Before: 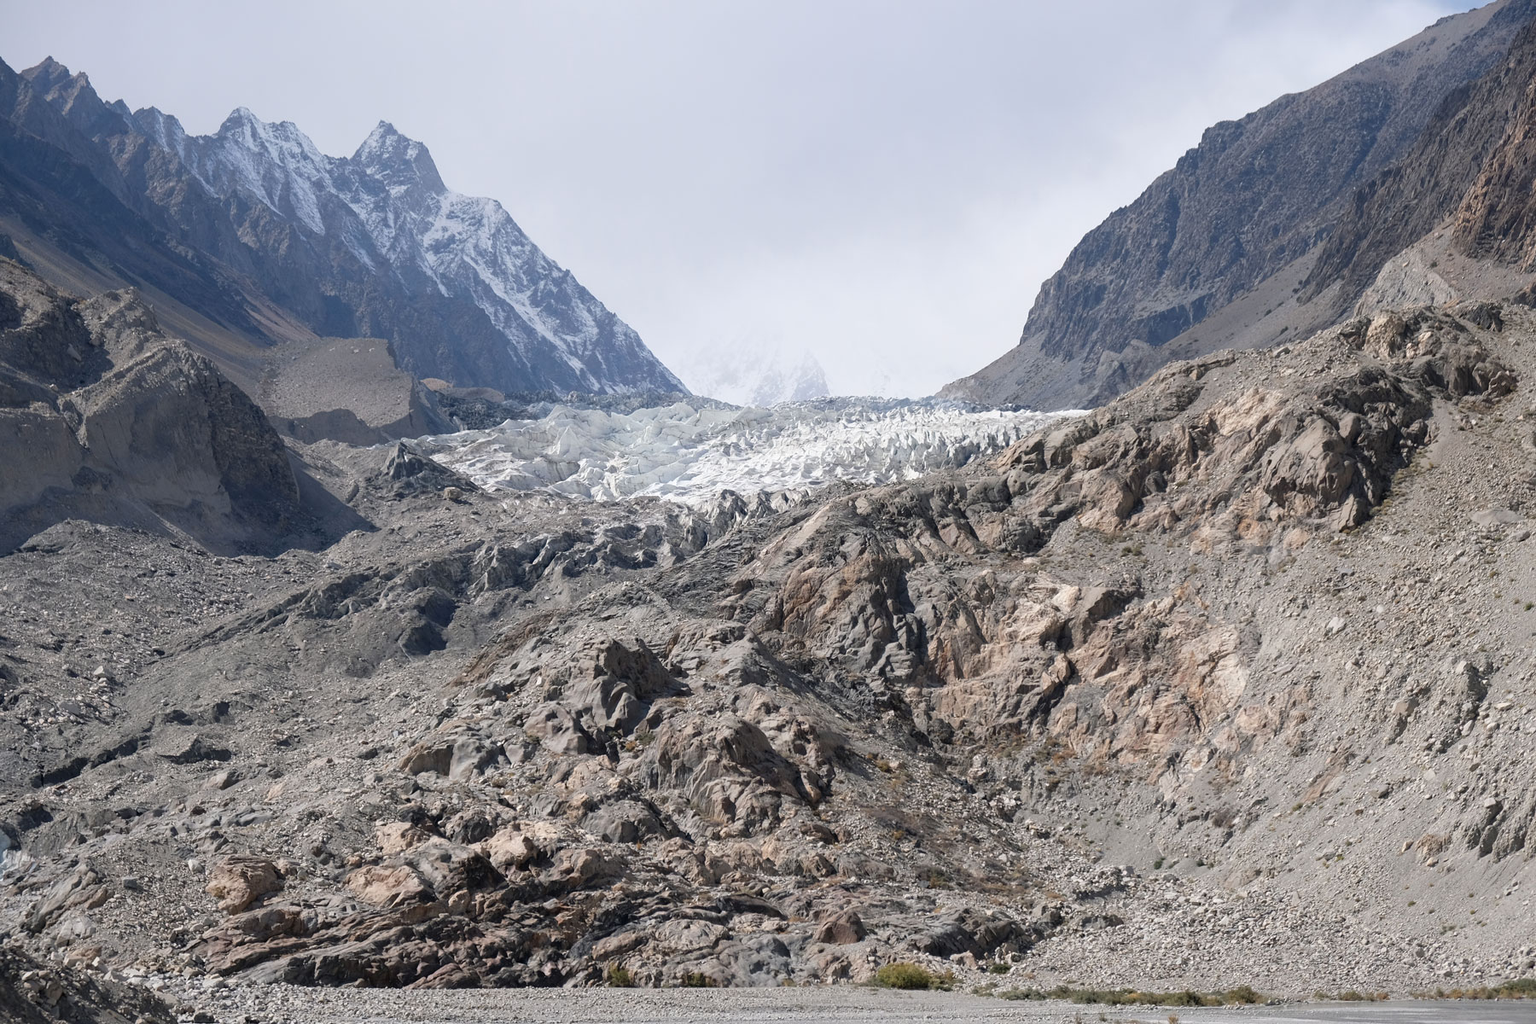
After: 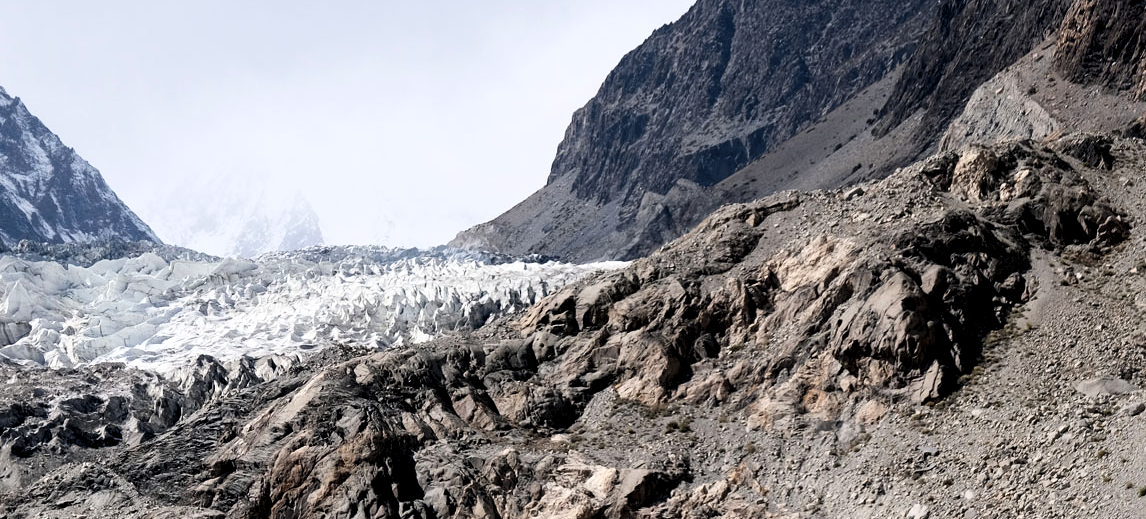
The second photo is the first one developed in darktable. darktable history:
exposure: compensate highlight preservation false
contrast brightness saturation: contrast 0.2, brightness -0.11, saturation 0.1
rgb levels: levels [[0.034, 0.472, 0.904], [0, 0.5, 1], [0, 0.5, 1]]
crop: left 36.005%, top 18.293%, right 0.31%, bottom 38.444%
